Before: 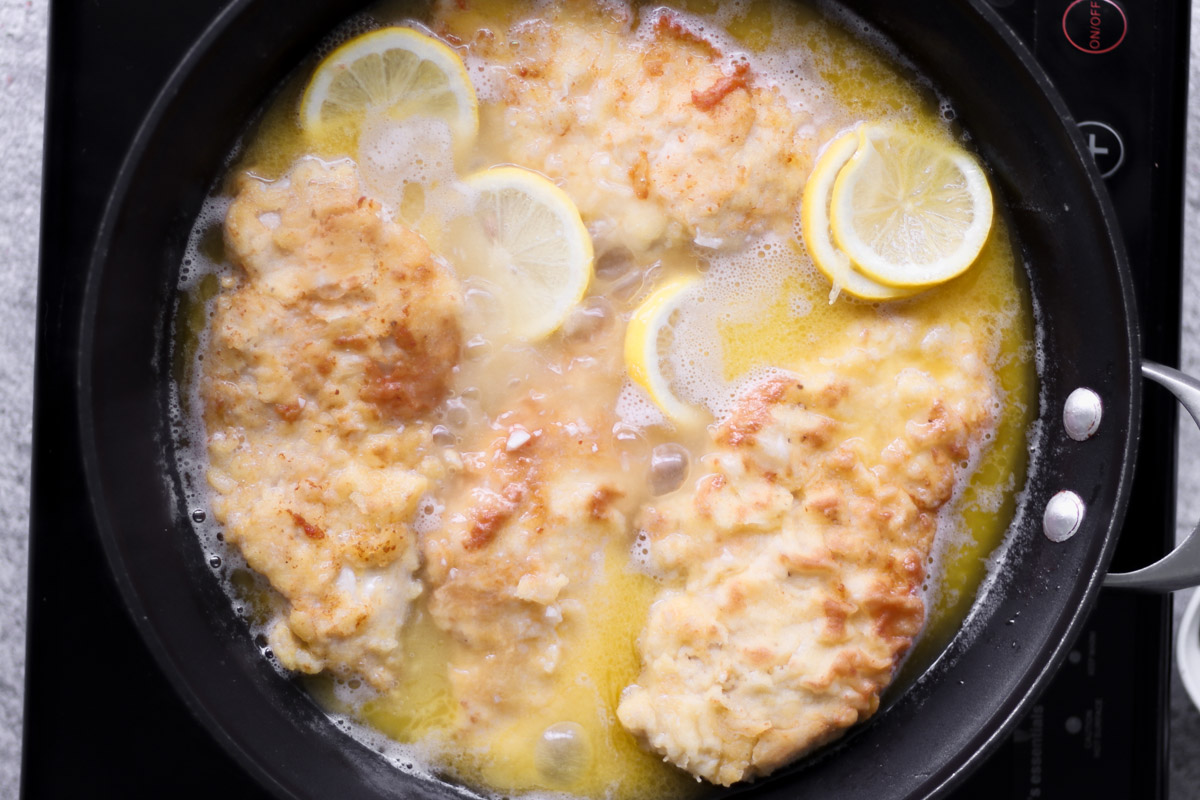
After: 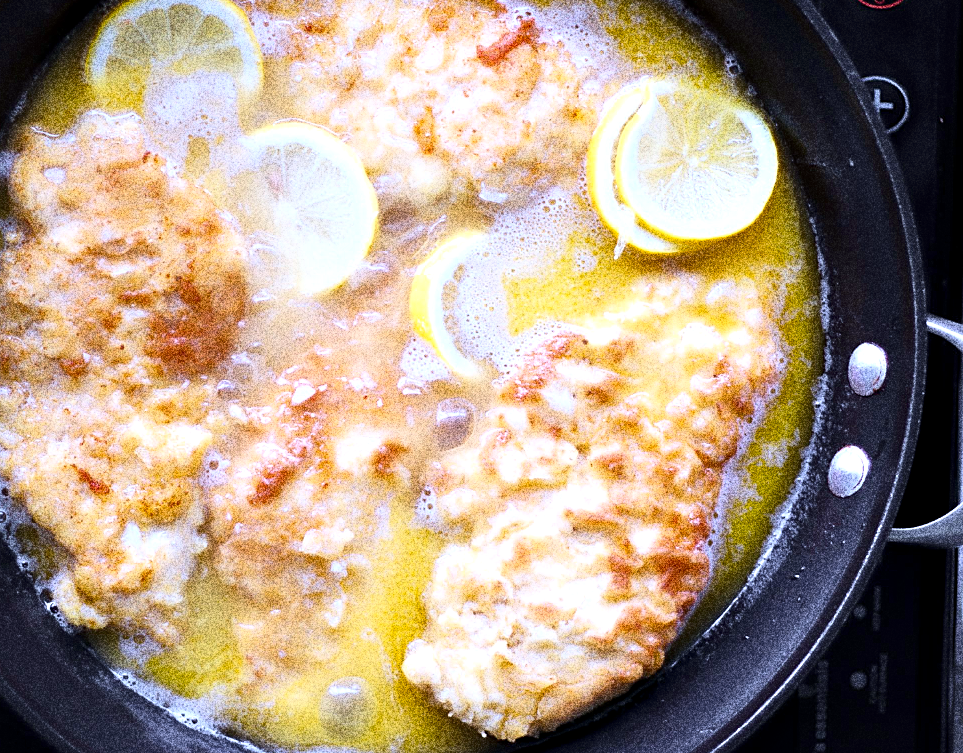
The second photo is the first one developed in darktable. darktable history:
white balance: red 0.984, blue 1.059
grain: coarseness 30.02 ISO, strength 100%
crop and rotate: left 17.959%, top 5.771%, right 1.742%
exposure: black level correction 0, exposure 0.4 EV, compensate exposure bias true, compensate highlight preservation false
sharpen: on, module defaults
color calibration: x 0.367, y 0.376, temperature 4372.25 K
color balance rgb: global vibrance 42.74%
contrast equalizer: octaves 7, y [[0.6 ×6], [0.55 ×6], [0 ×6], [0 ×6], [0 ×6]], mix 0.29
